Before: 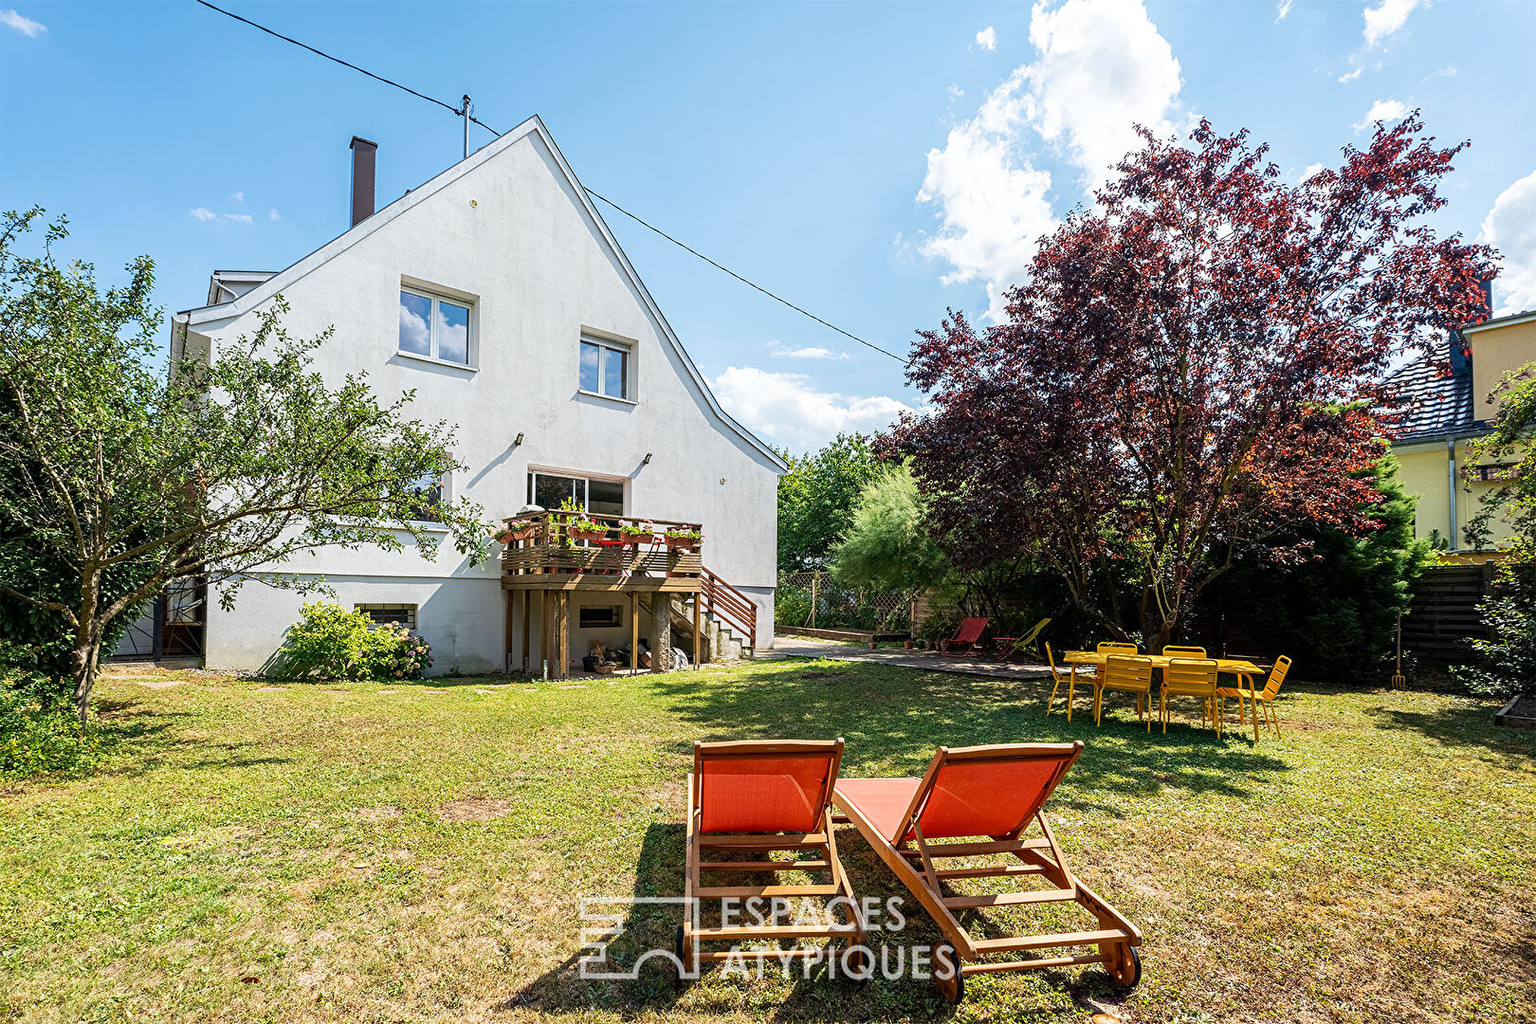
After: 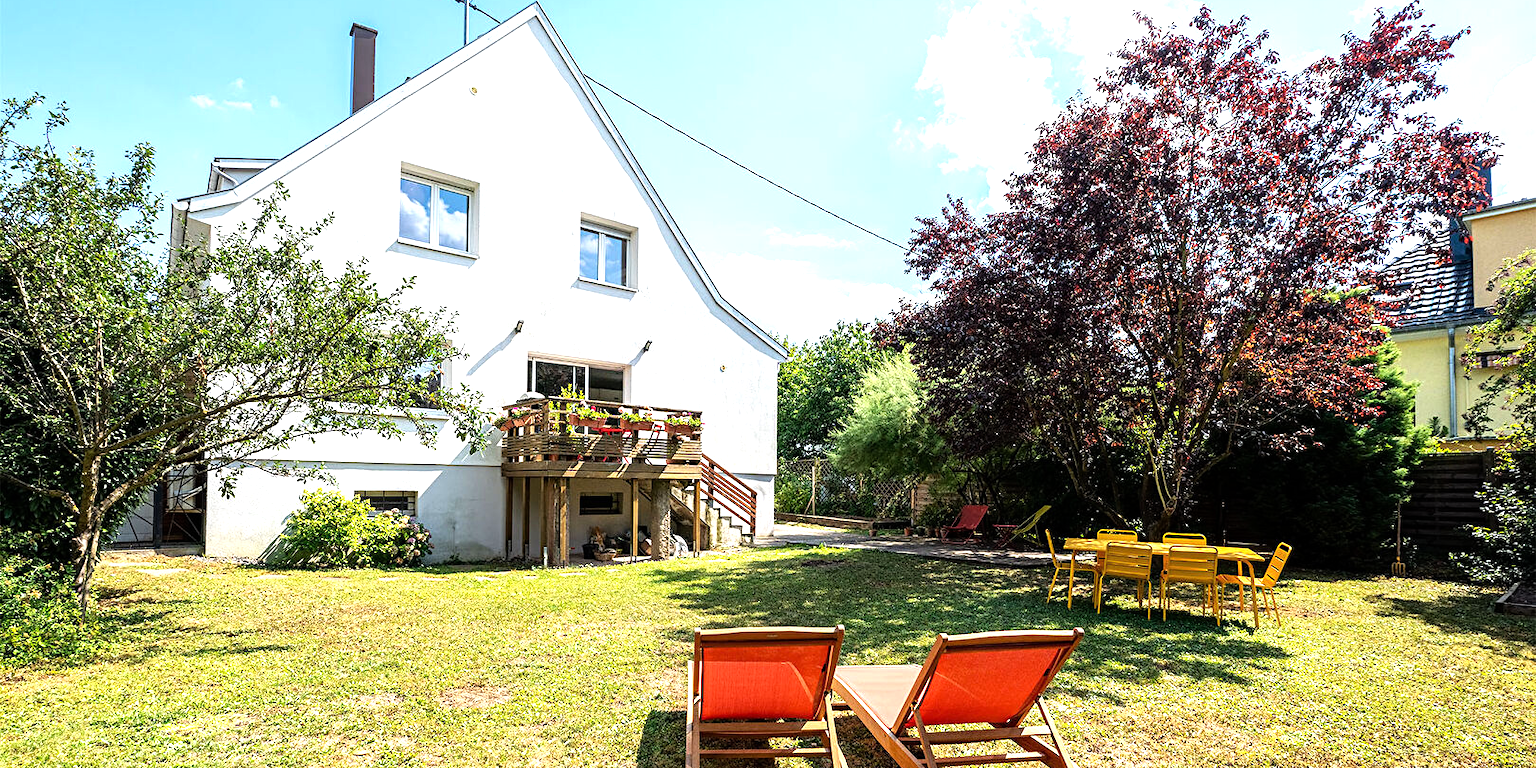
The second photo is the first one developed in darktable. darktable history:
crop: top 11.038%, bottom 13.932%
tone equalizer: -8 EV -0.726 EV, -7 EV -0.686 EV, -6 EV -0.629 EV, -5 EV -0.403 EV, -3 EV 0.385 EV, -2 EV 0.6 EV, -1 EV 0.682 EV, +0 EV 0.77 EV
